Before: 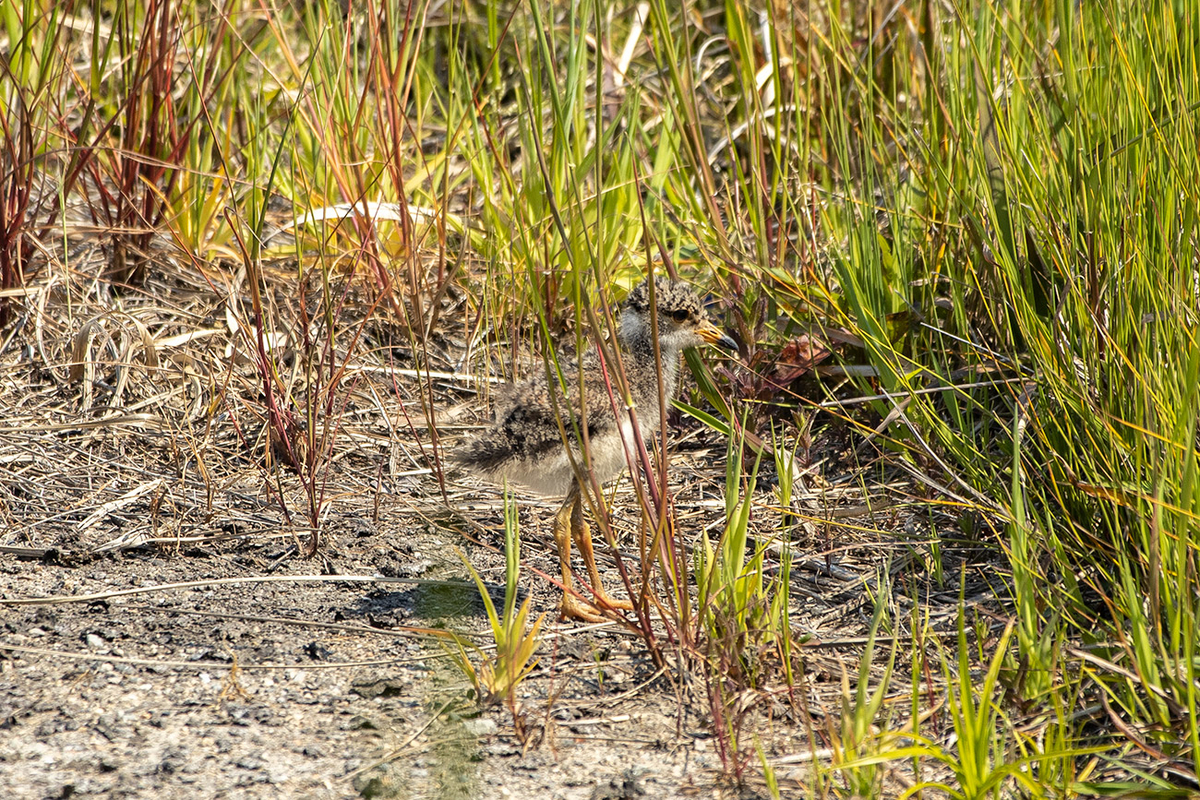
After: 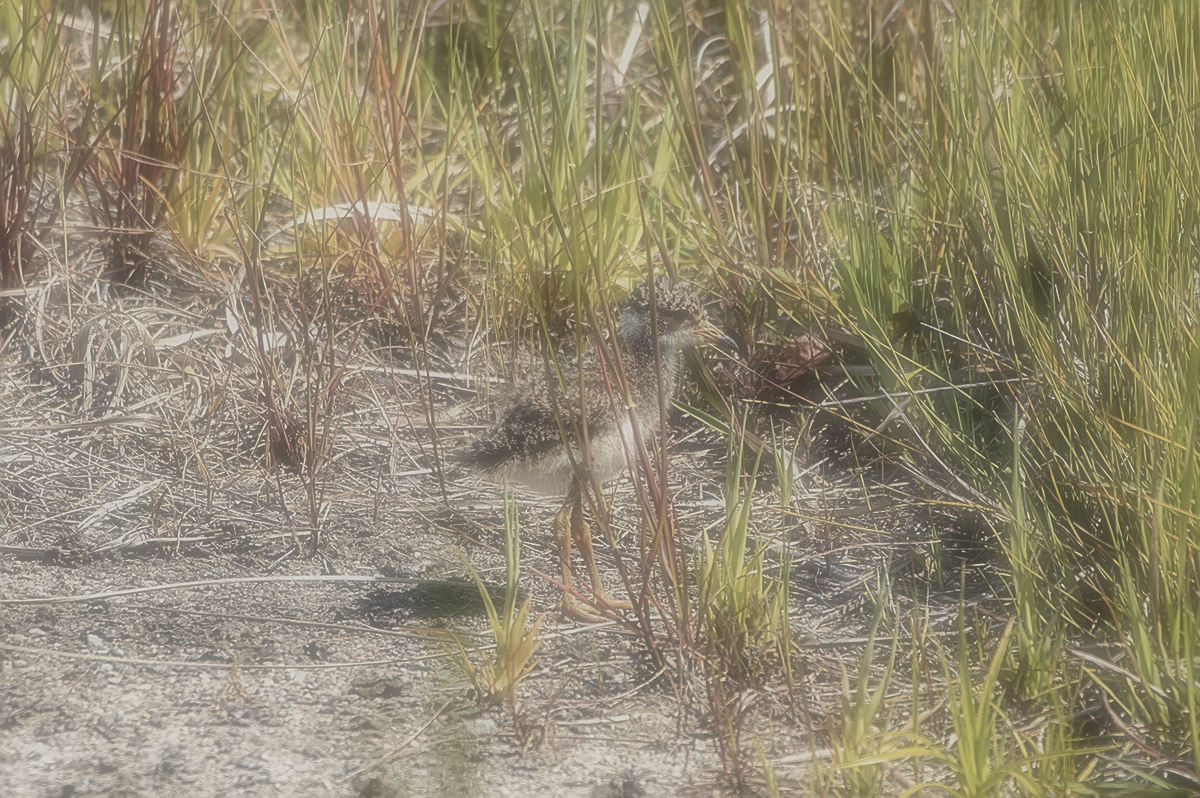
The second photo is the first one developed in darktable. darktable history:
crop: top 0.05%, bottom 0.098%
sharpen: on, module defaults
contrast brightness saturation: contrast -0.05, saturation -0.41
exposure: exposure -0.36 EV, compensate highlight preservation false
soften: on, module defaults
